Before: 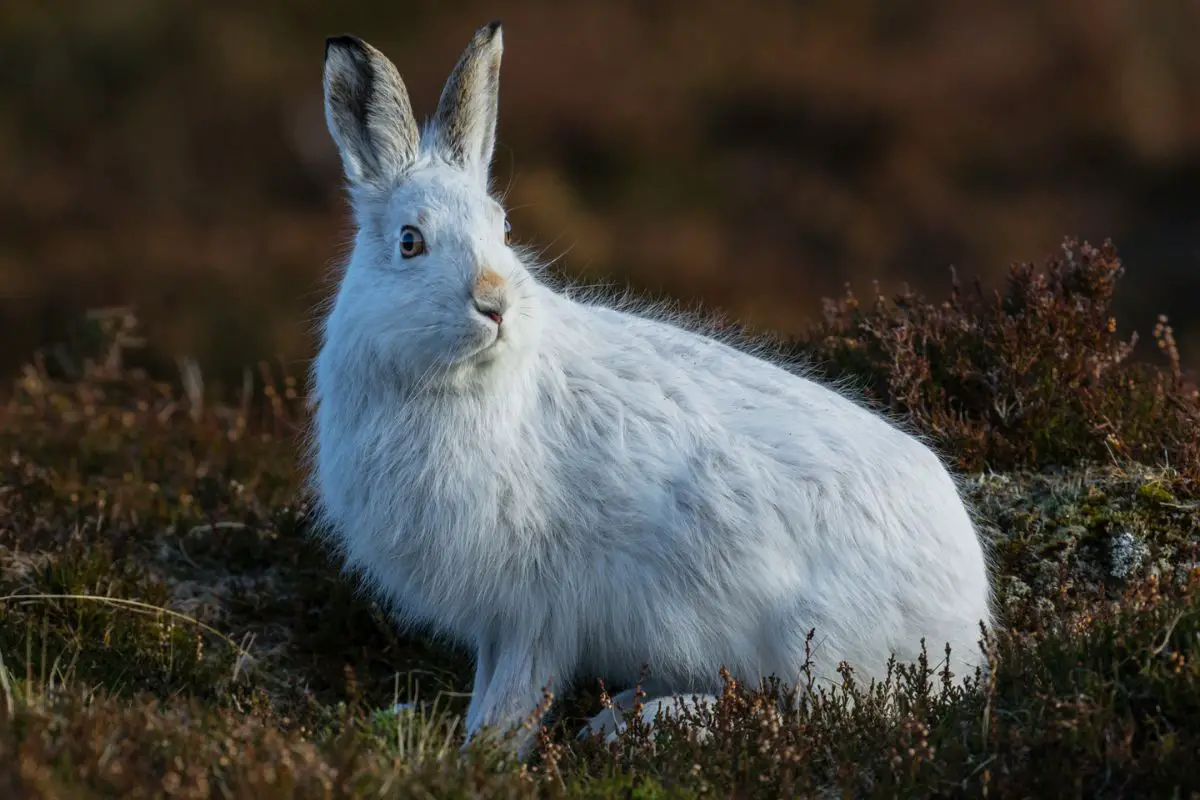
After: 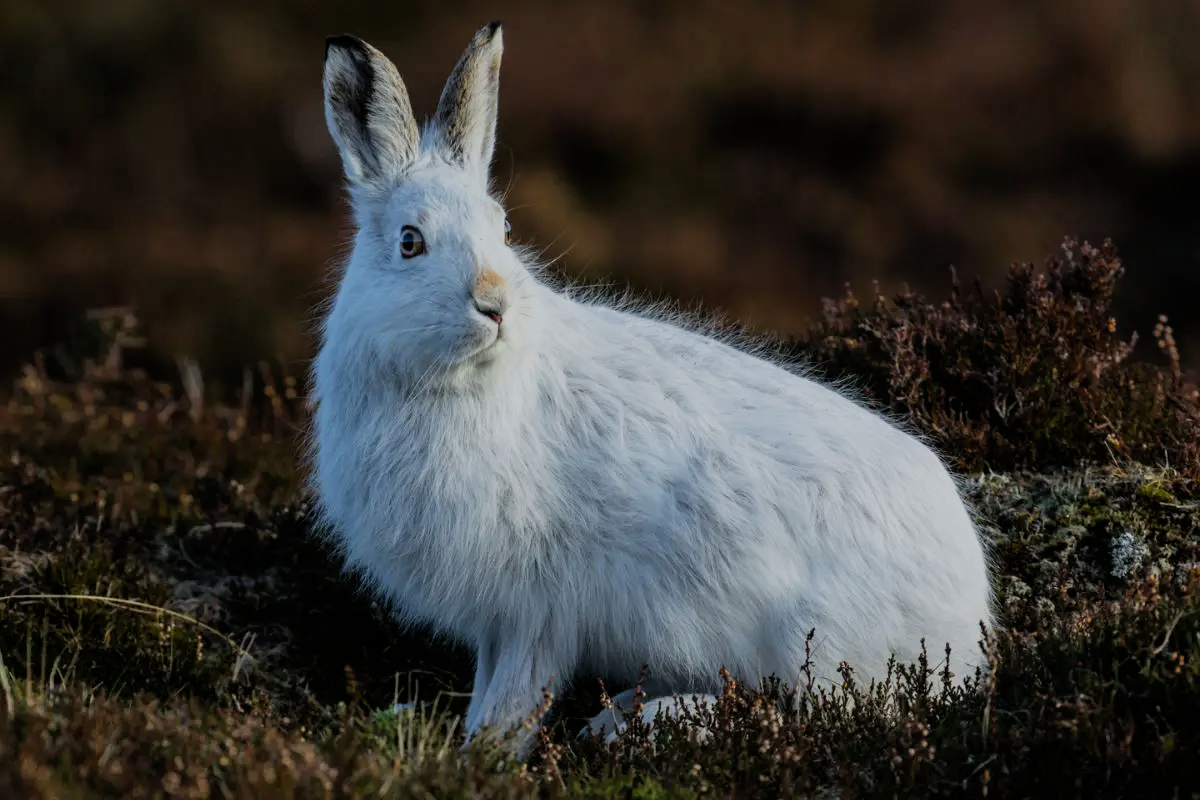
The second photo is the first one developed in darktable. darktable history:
white balance: emerald 1
filmic rgb: black relative exposure -7.65 EV, white relative exposure 4.56 EV, hardness 3.61, contrast 1.05
